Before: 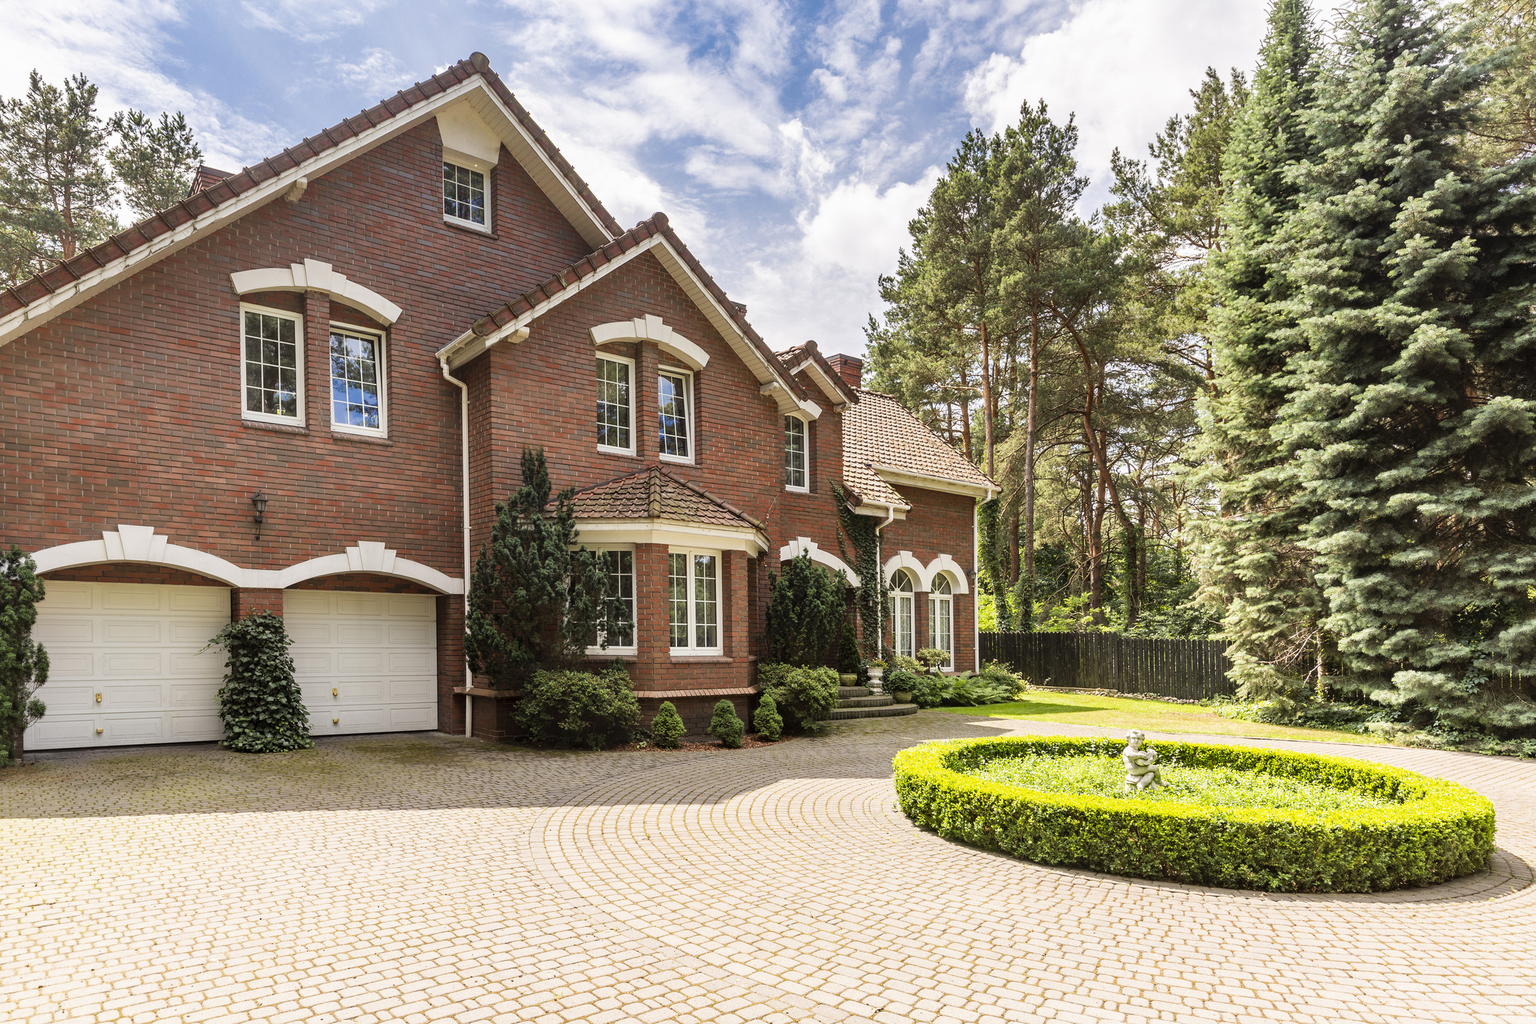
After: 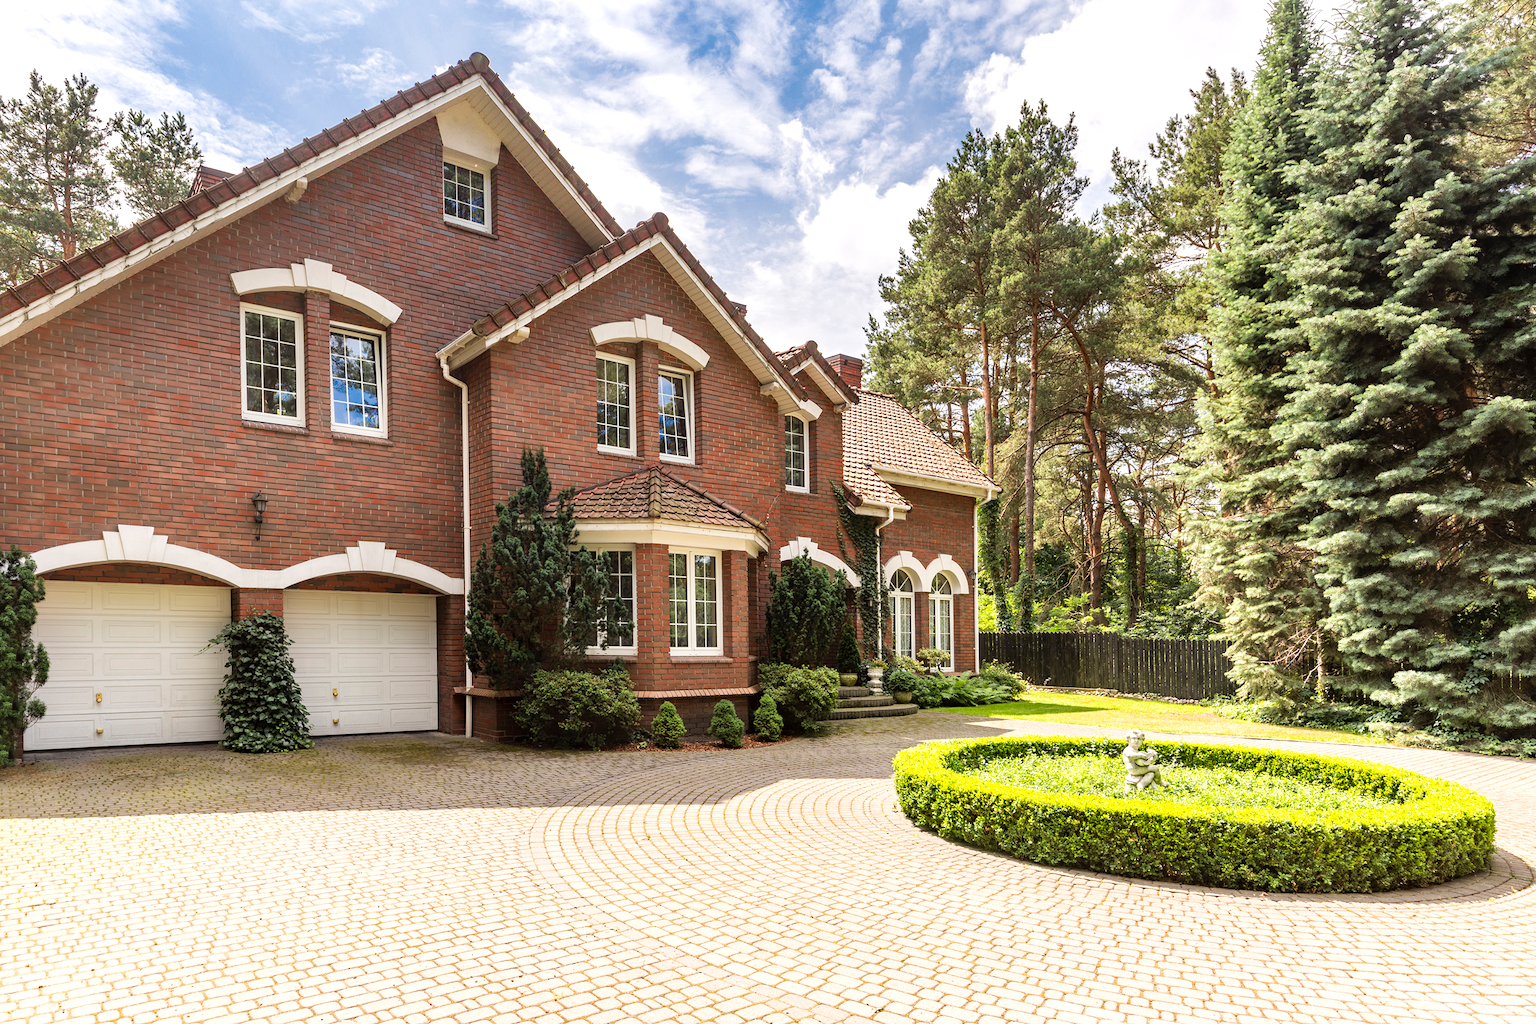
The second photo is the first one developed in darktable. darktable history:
exposure: black level correction 0, exposure 0.2 EV, compensate highlight preservation false
